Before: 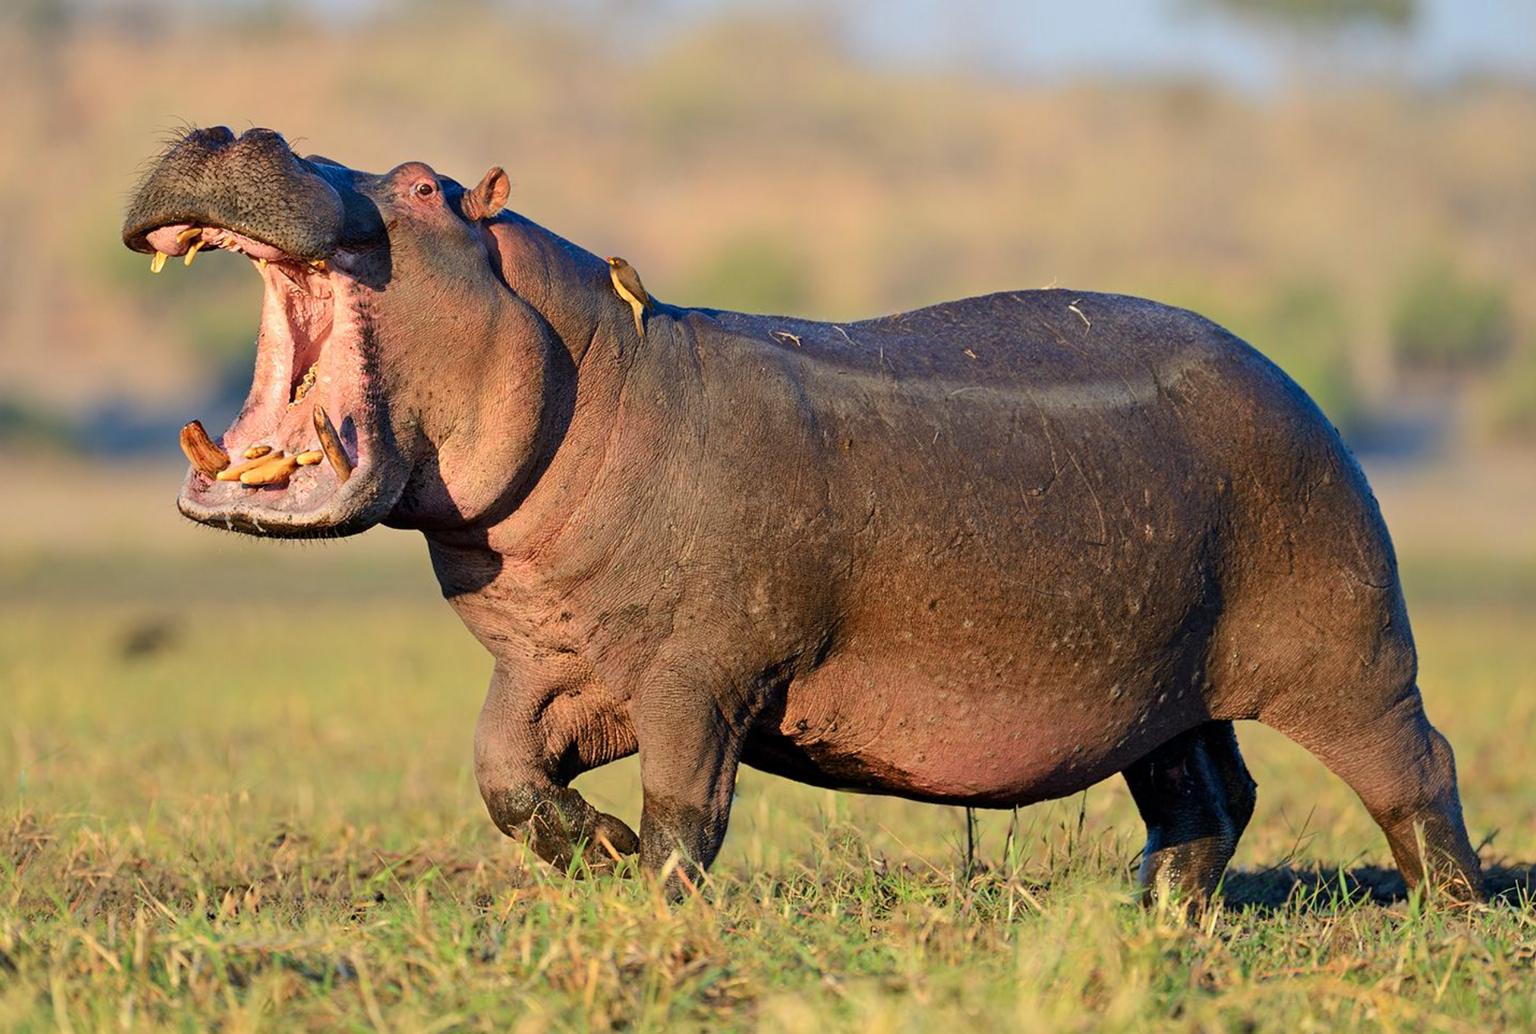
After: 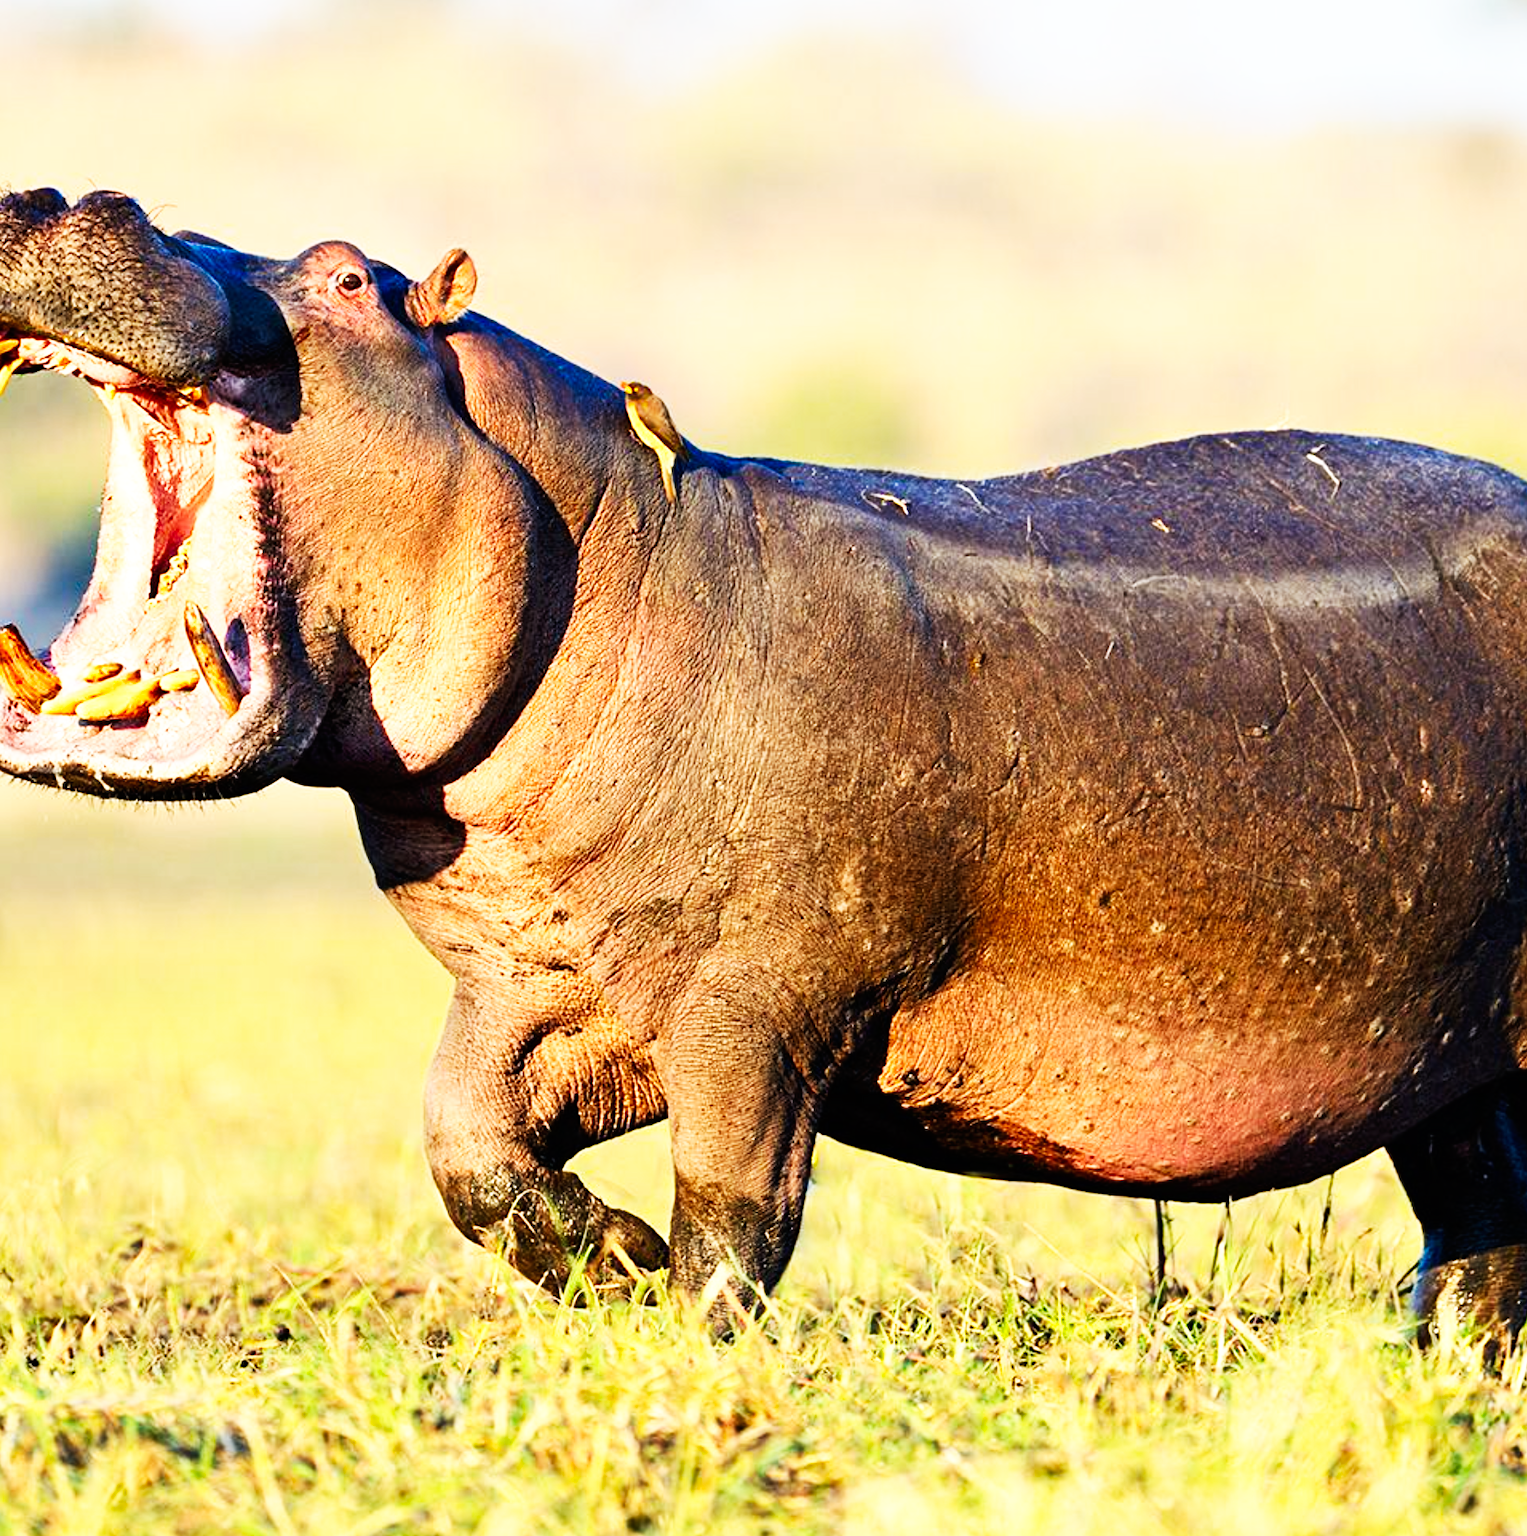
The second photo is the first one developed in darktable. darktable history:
base curve: curves: ch0 [(0, 0) (0.007, 0.004) (0.027, 0.03) (0.046, 0.07) (0.207, 0.54) (0.442, 0.872) (0.673, 0.972) (1, 1)], preserve colors none
crop and rotate: left 12.338%, right 20.713%
color balance rgb: linear chroma grading › global chroma 12.662%, perceptual saturation grading › global saturation 0.81%, perceptual brilliance grading › global brilliance 14.388%, perceptual brilliance grading › shadows -35.458%
